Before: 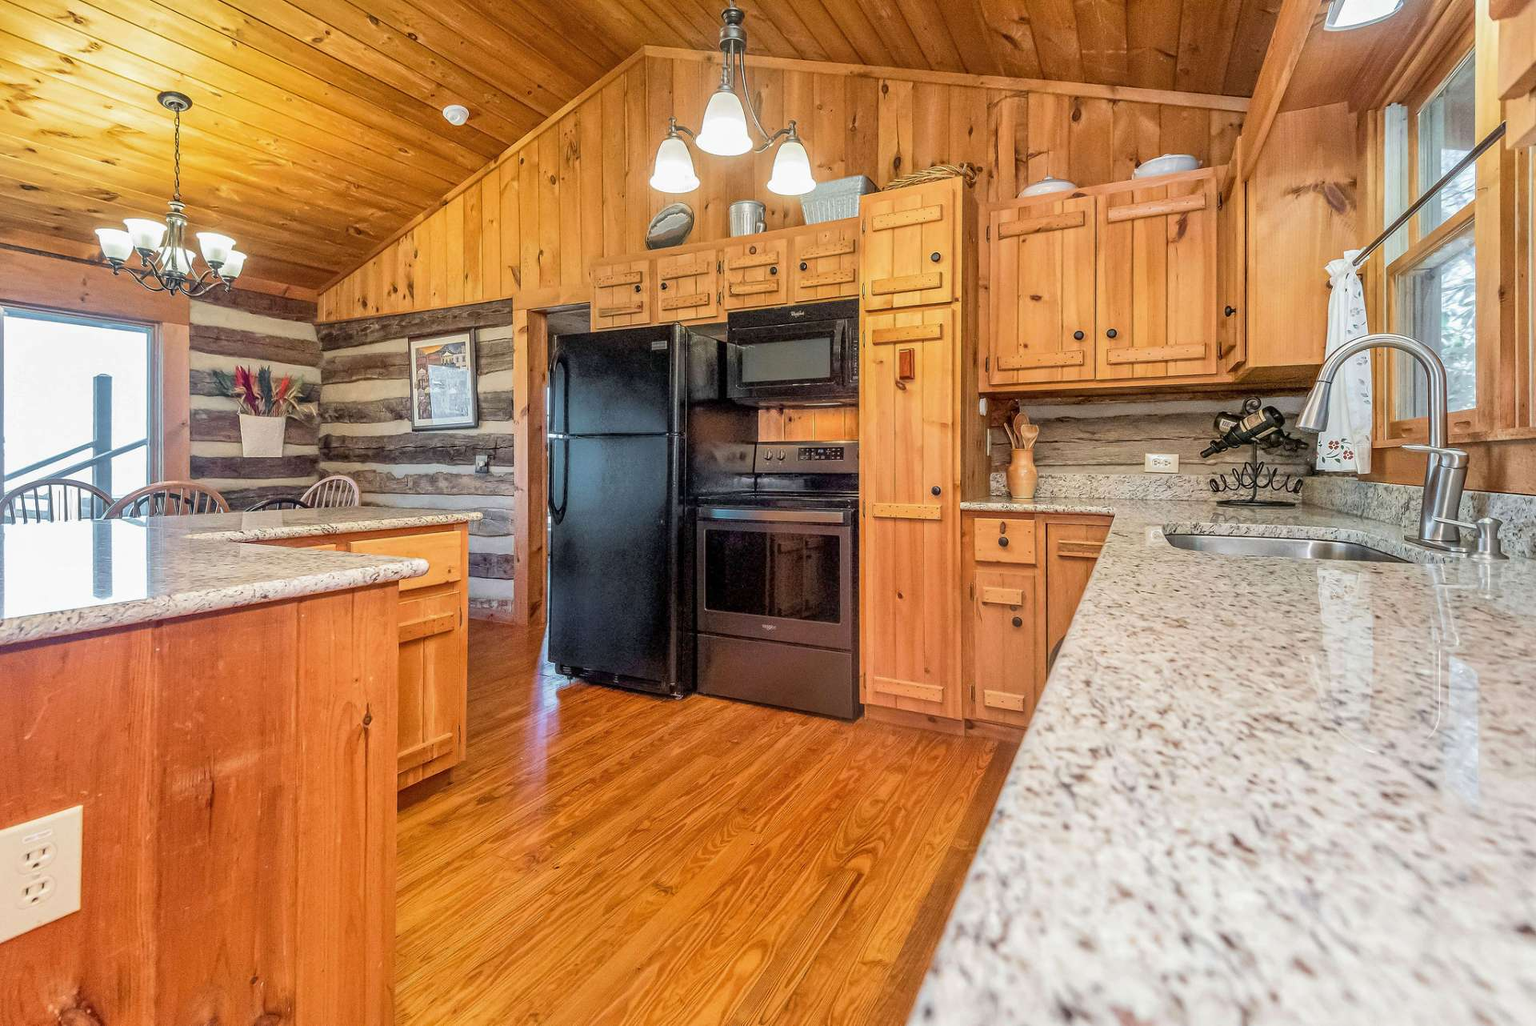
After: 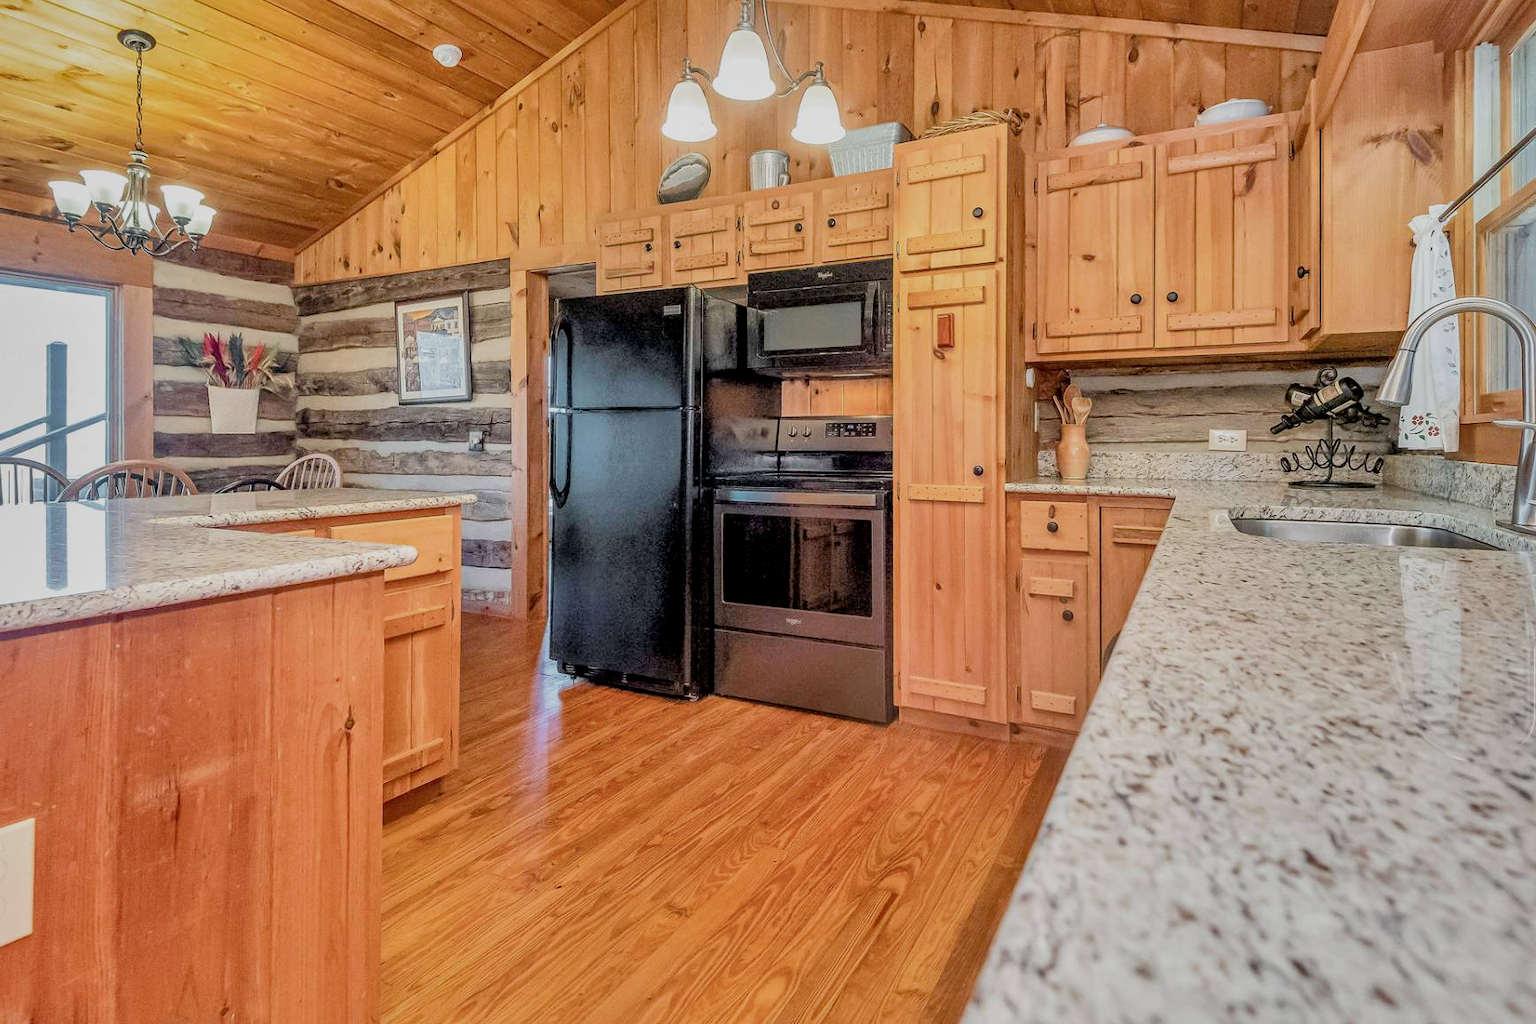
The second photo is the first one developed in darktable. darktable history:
crop: left 3.342%, top 6.382%, right 6.159%, bottom 3.221%
local contrast: mode bilateral grid, contrast 19, coarseness 49, detail 120%, midtone range 0.2
exposure: exposure 0.211 EV, compensate highlight preservation false
levels: levels [0, 0.498, 0.996]
tone equalizer: on, module defaults
shadows and highlights: radius 168.45, shadows 27.62, white point adjustment 3.03, highlights -68.9, soften with gaussian
filmic rgb: black relative exposure -6.6 EV, white relative exposure 4.71 EV, hardness 3.1, contrast 0.808
